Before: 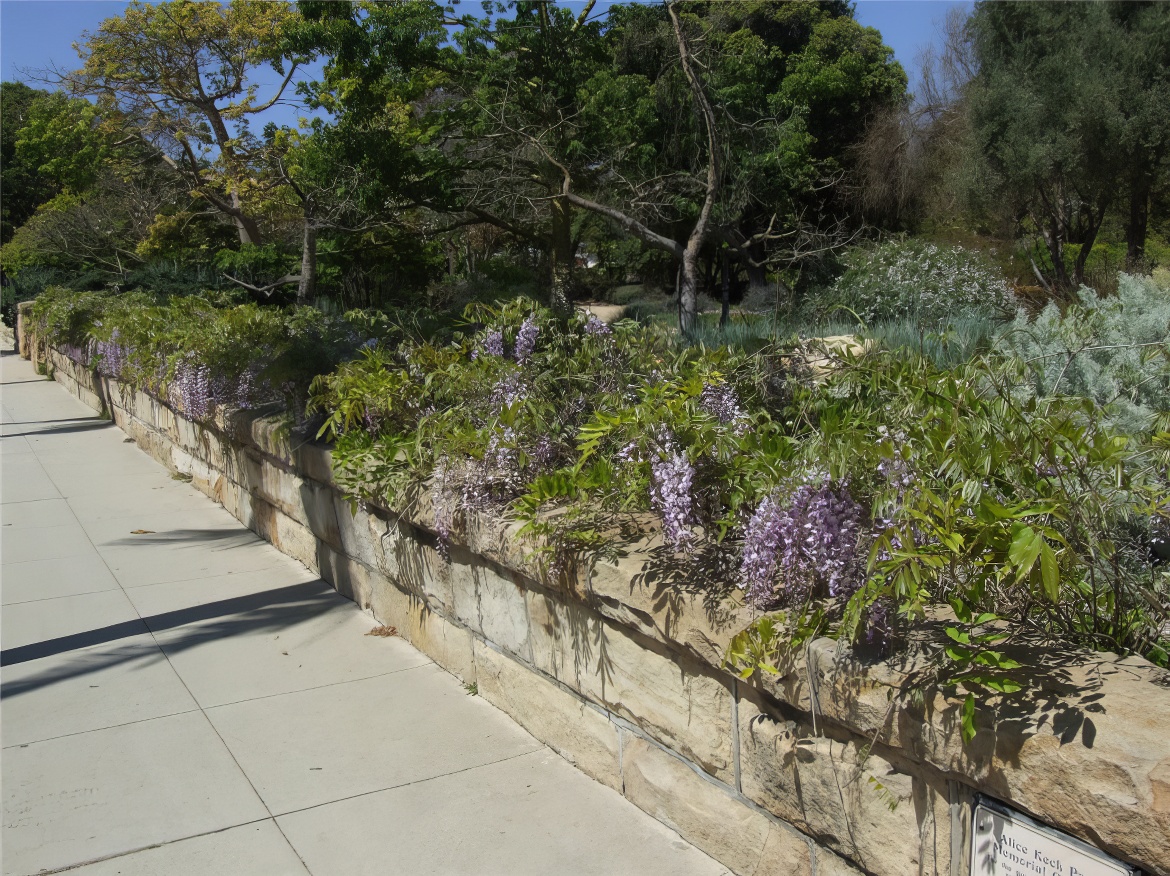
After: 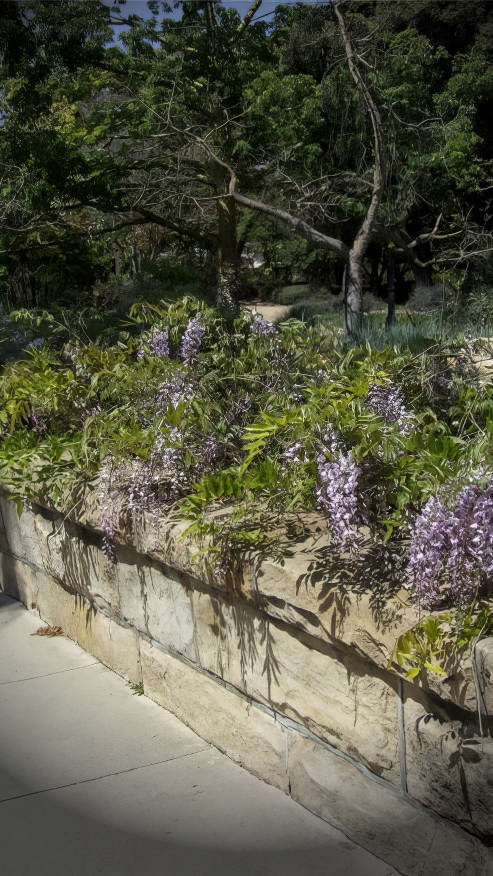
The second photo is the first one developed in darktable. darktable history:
local contrast: on, module defaults
vignetting: fall-off start 76.42%, fall-off radius 27.36%, brightness -0.872, center (0.037, -0.09), width/height ratio 0.971
crop: left 28.583%, right 29.231%
